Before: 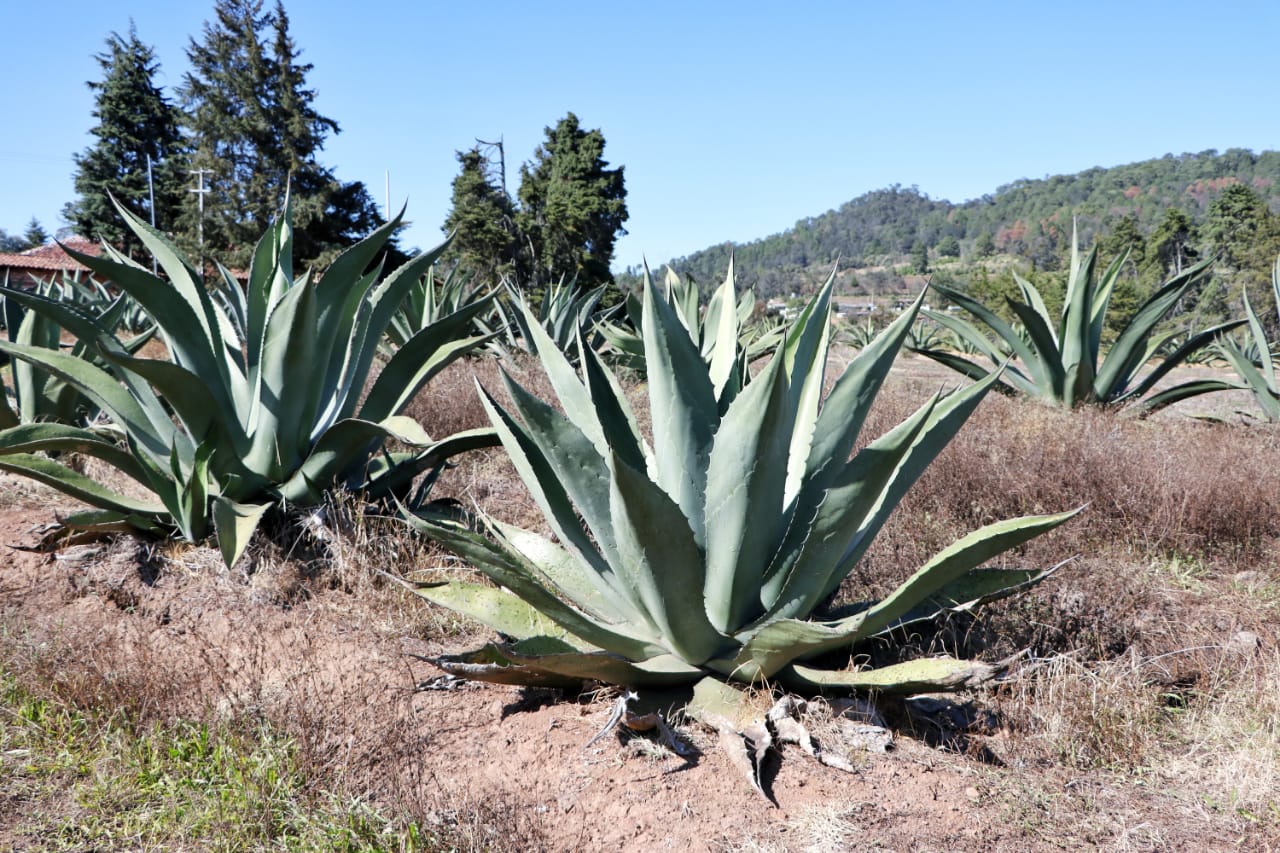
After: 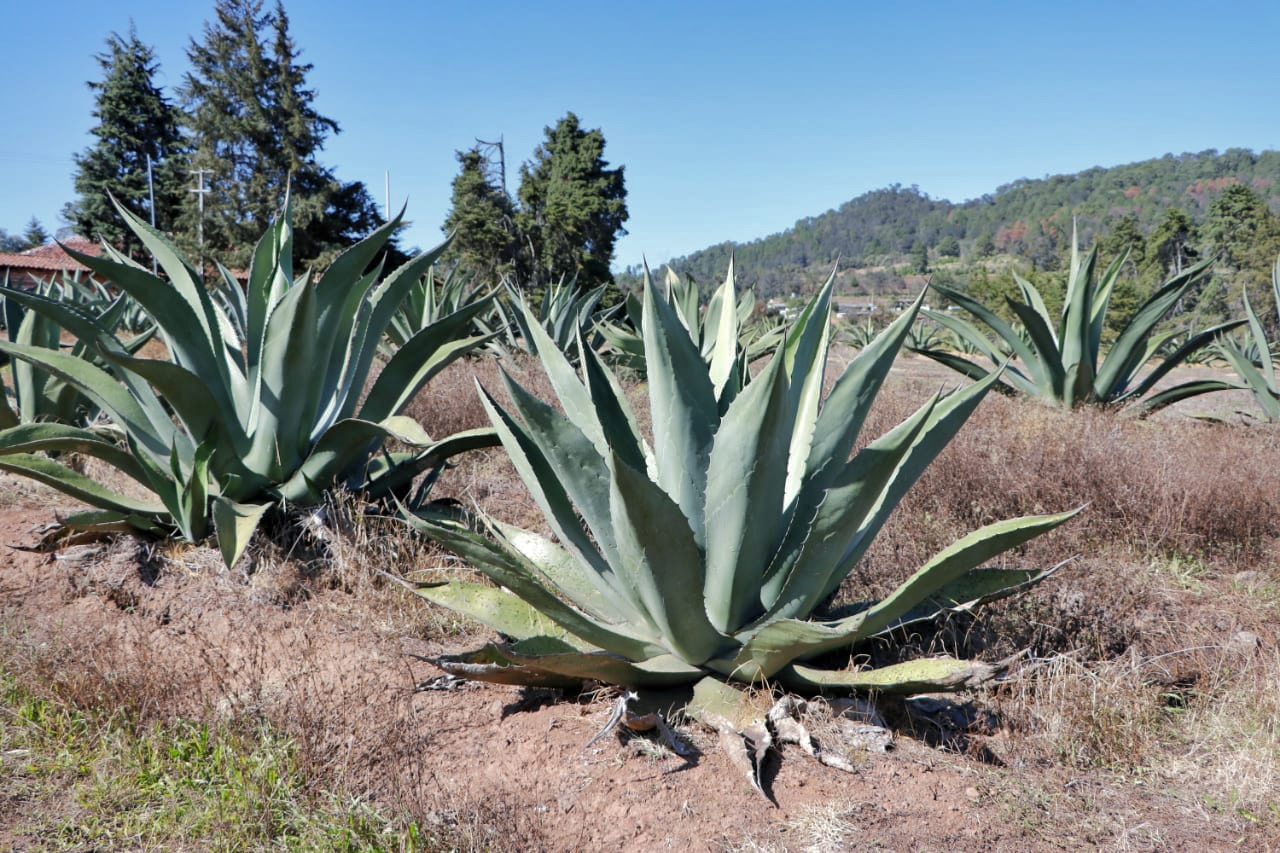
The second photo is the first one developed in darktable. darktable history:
shadows and highlights: shadows 39.86, highlights -60.09
